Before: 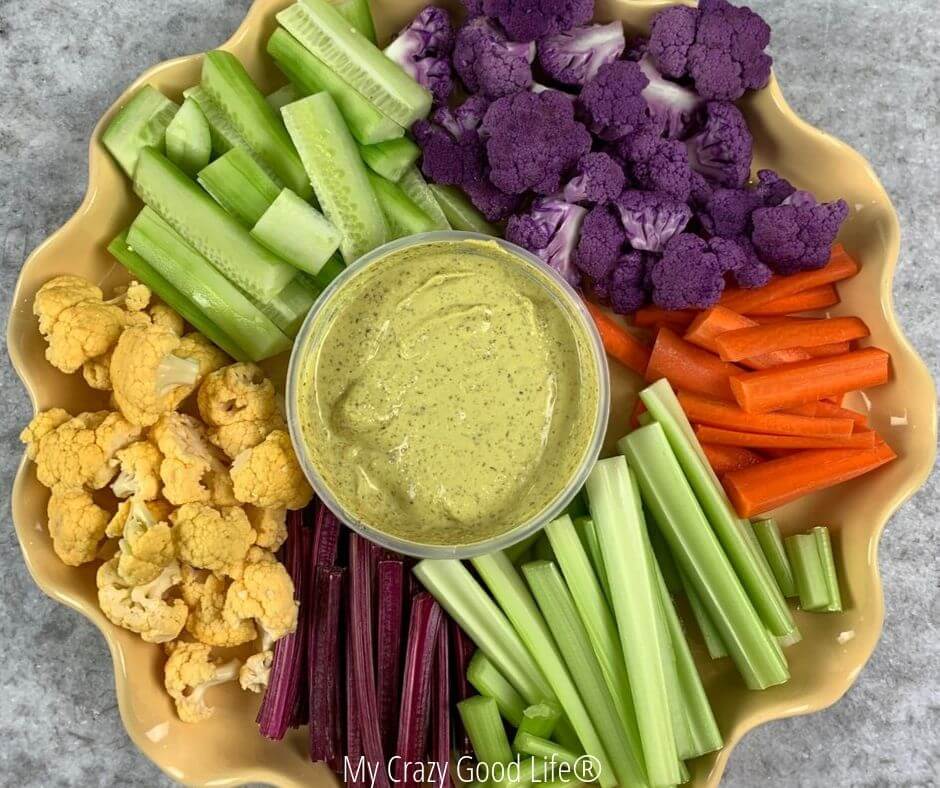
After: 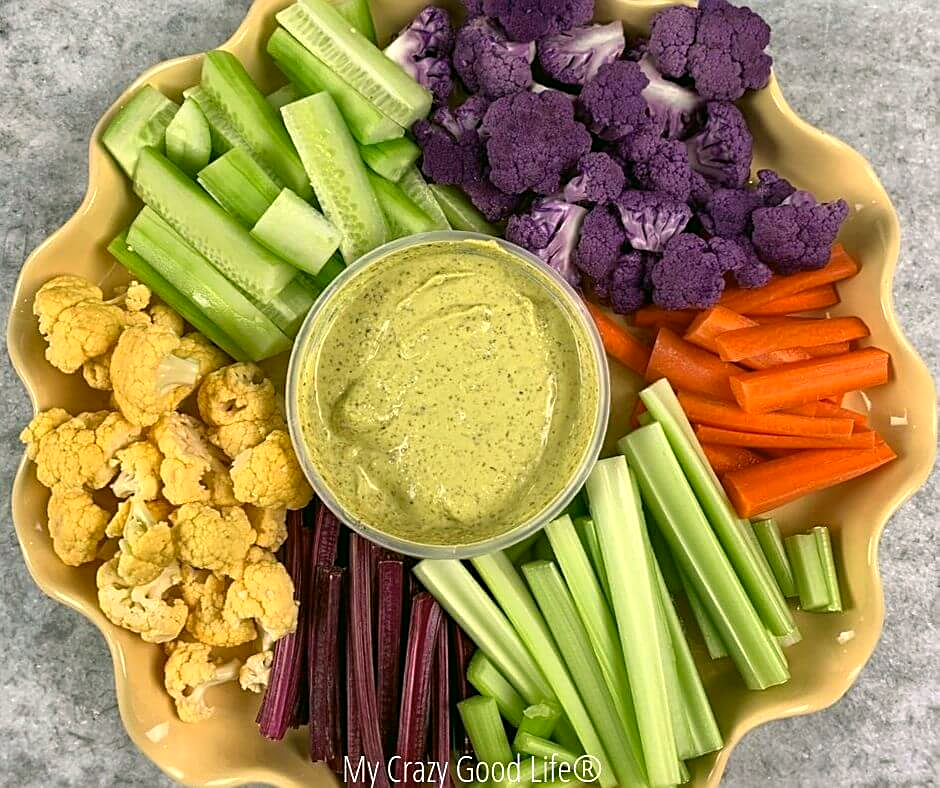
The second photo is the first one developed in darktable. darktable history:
exposure: exposure 0.2 EV, compensate highlight preservation false
sharpen: on, module defaults
color correction: highlights a* 4.02, highlights b* 4.98, shadows a* -7.55, shadows b* 4.98
